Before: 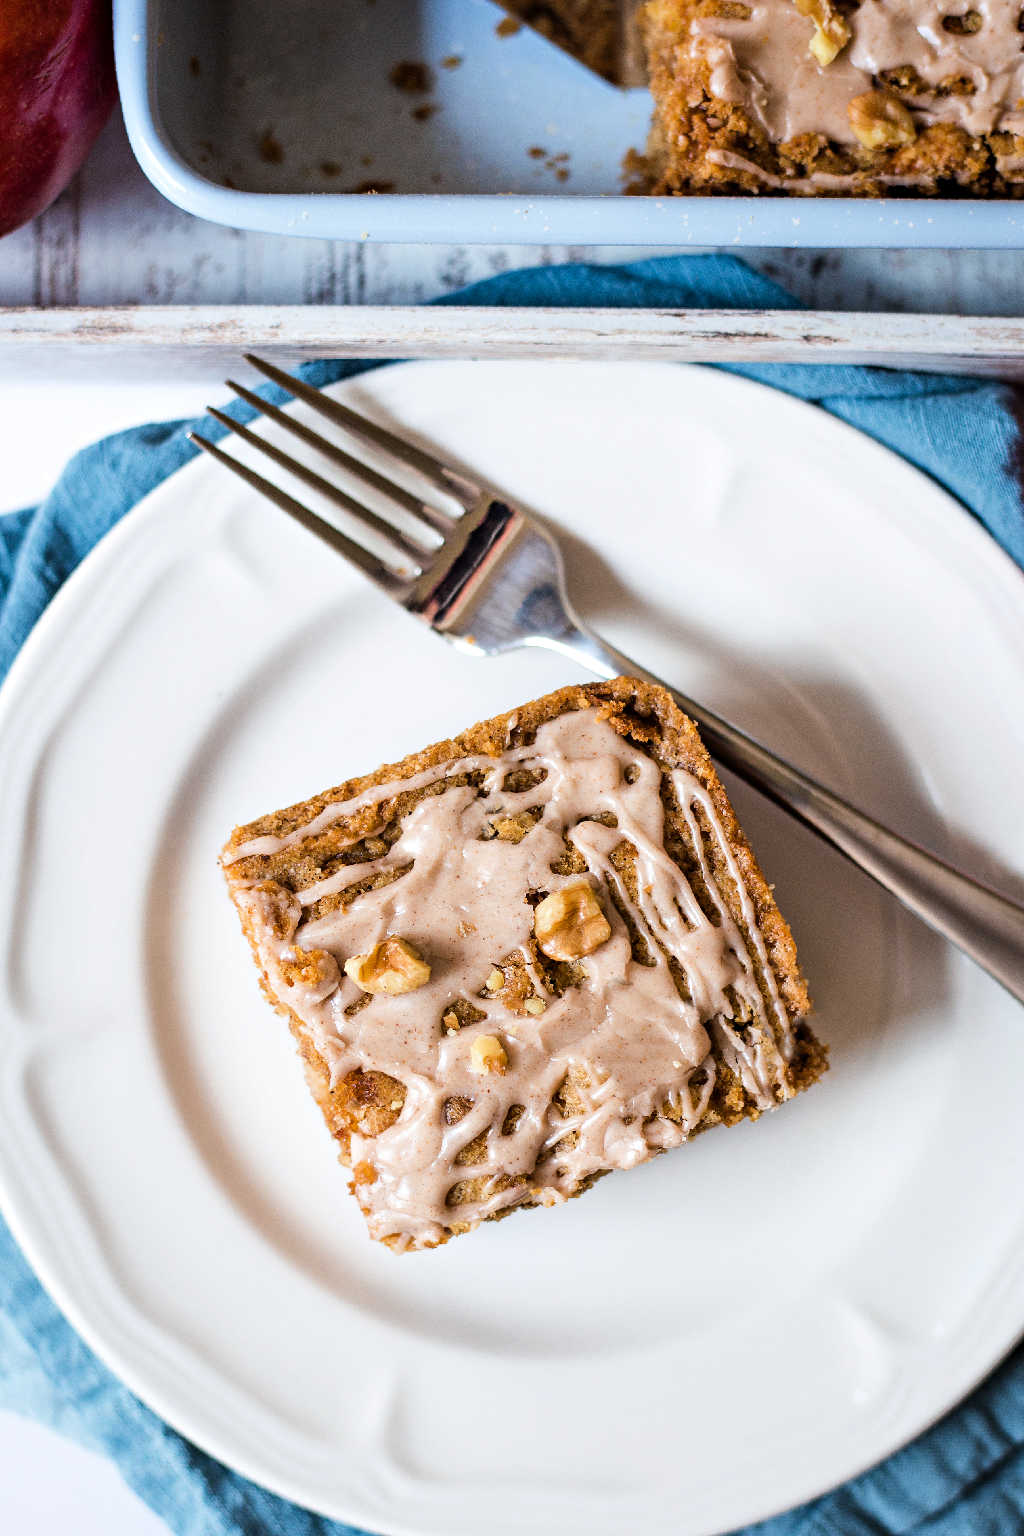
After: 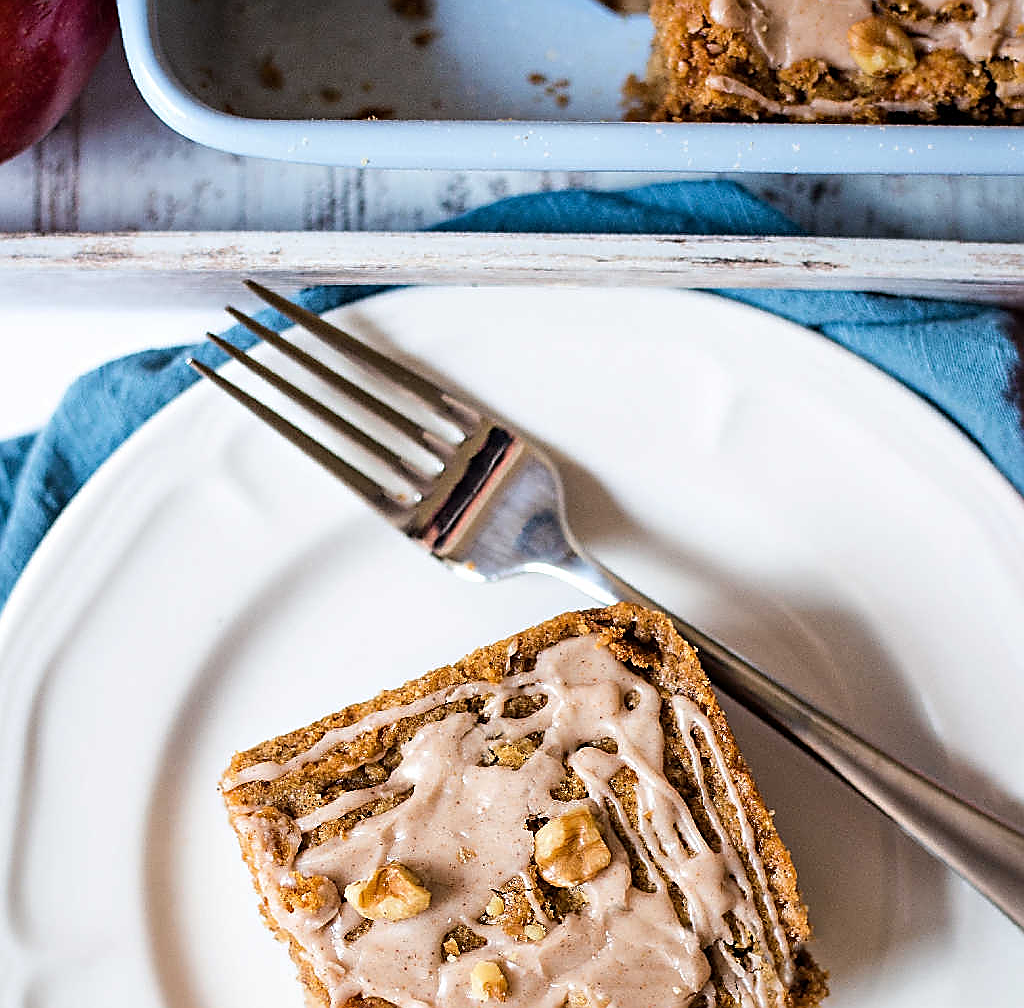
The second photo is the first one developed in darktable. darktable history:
crop and rotate: top 4.848%, bottom 29.503%
sharpen: radius 1.4, amount 1.25, threshold 0.7
